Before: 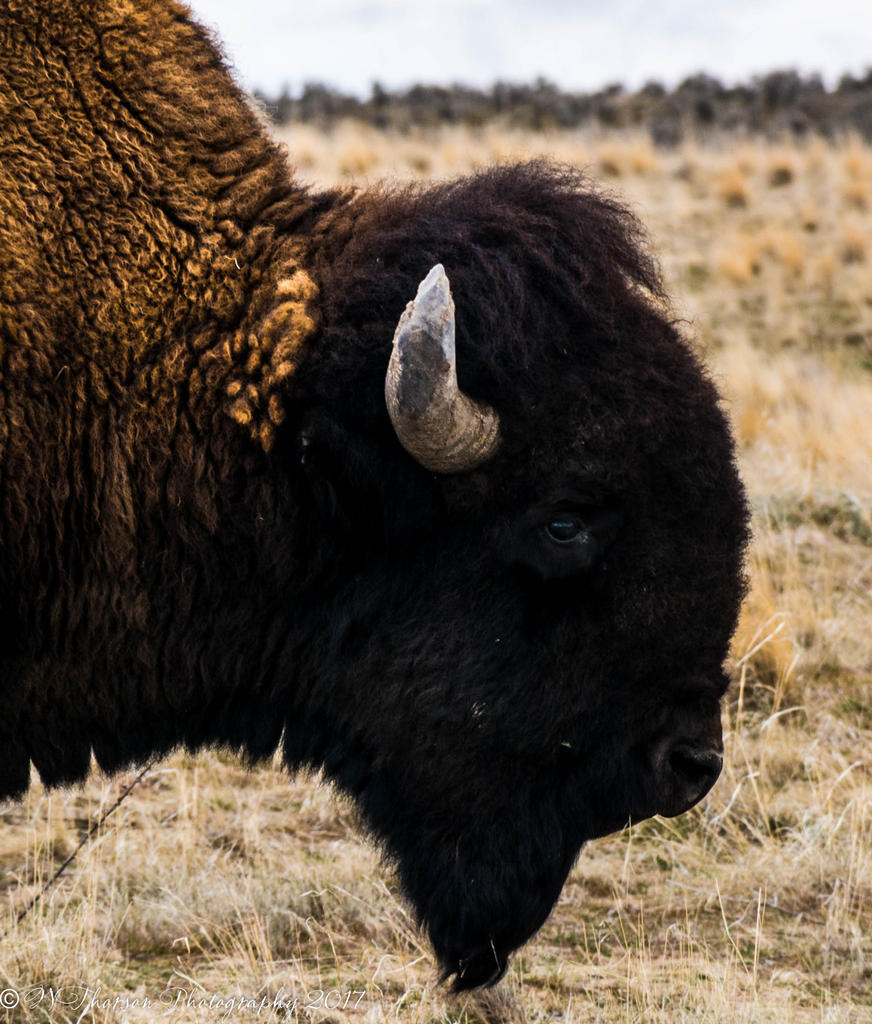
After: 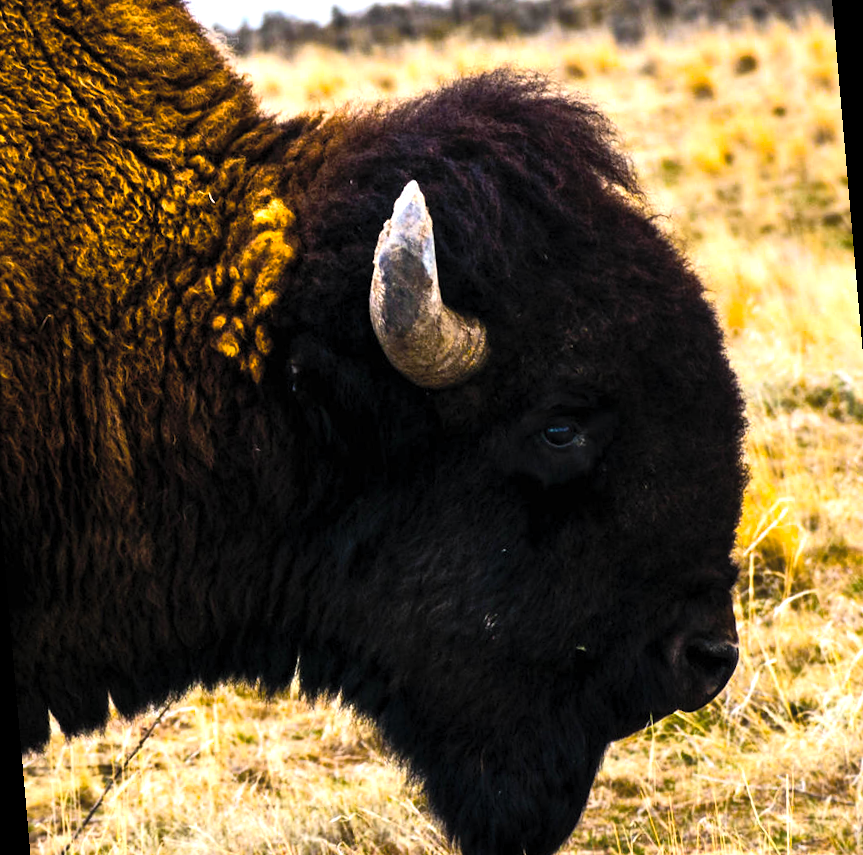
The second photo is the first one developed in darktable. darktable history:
rotate and perspective: rotation -5°, crop left 0.05, crop right 0.952, crop top 0.11, crop bottom 0.89
tone equalizer: -8 EV -0.417 EV, -7 EV -0.389 EV, -6 EV -0.333 EV, -5 EV -0.222 EV, -3 EV 0.222 EV, -2 EV 0.333 EV, -1 EV 0.389 EV, +0 EV 0.417 EV, edges refinement/feathering 500, mask exposure compensation -1.57 EV, preserve details no
contrast brightness saturation: brightness 0.15
color balance rgb: linear chroma grading › global chroma 9%, perceptual saturation grading › global saturation 36%, perceptual saturation grading › shadows 35%, perceptual brilliance grading › global brilliance 15%, perceptual brilliance grading › shadows -35%, global vibrance 15%
